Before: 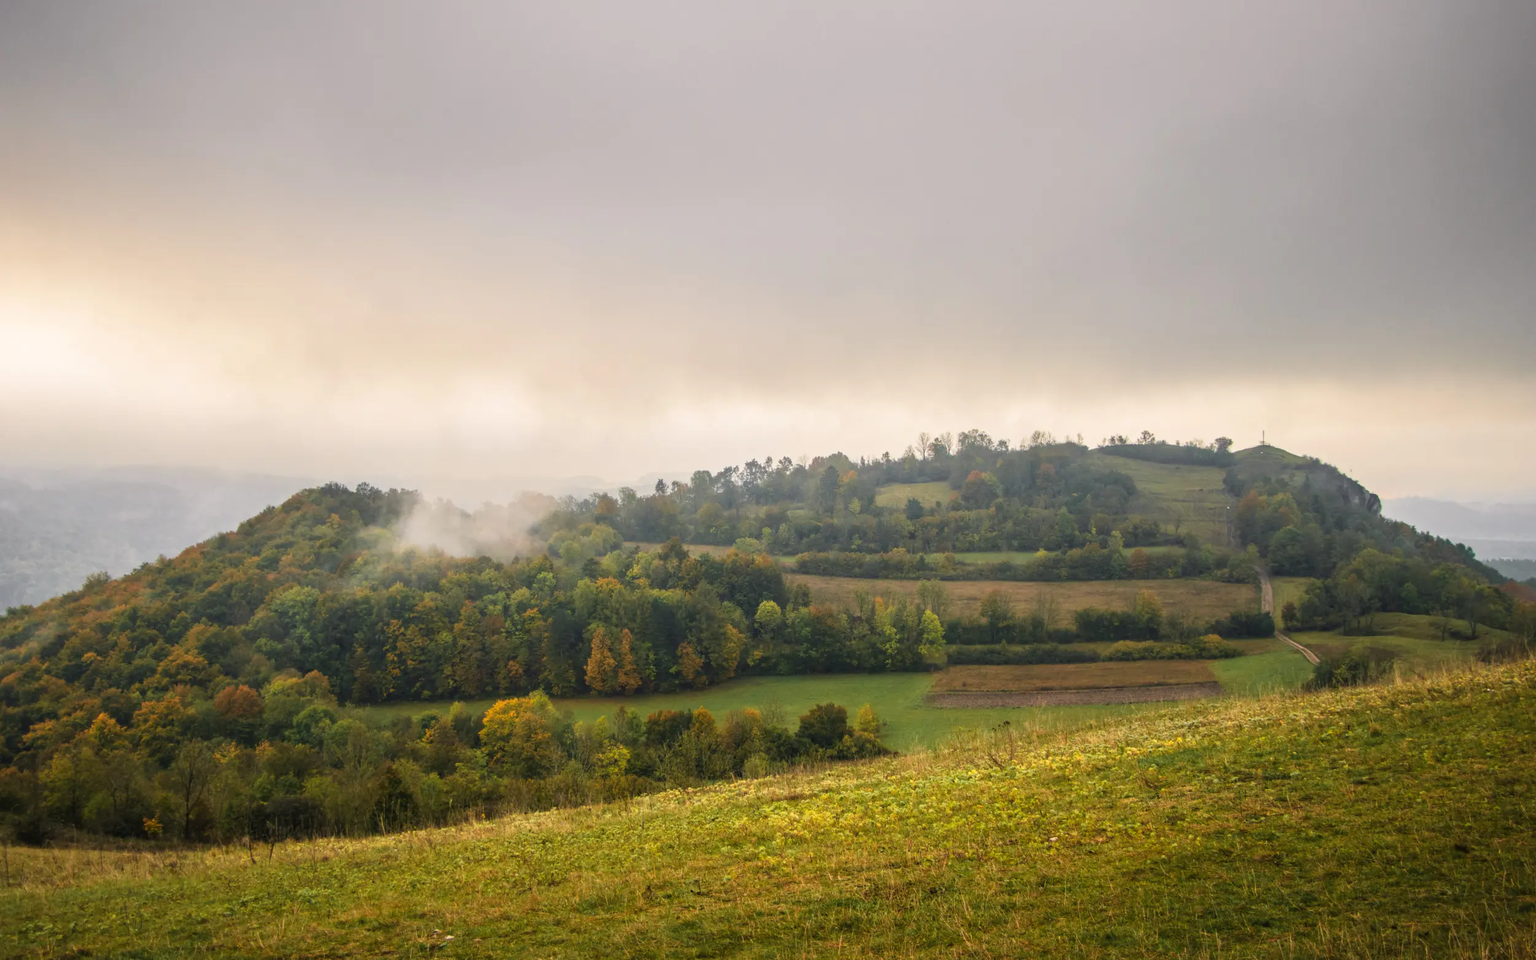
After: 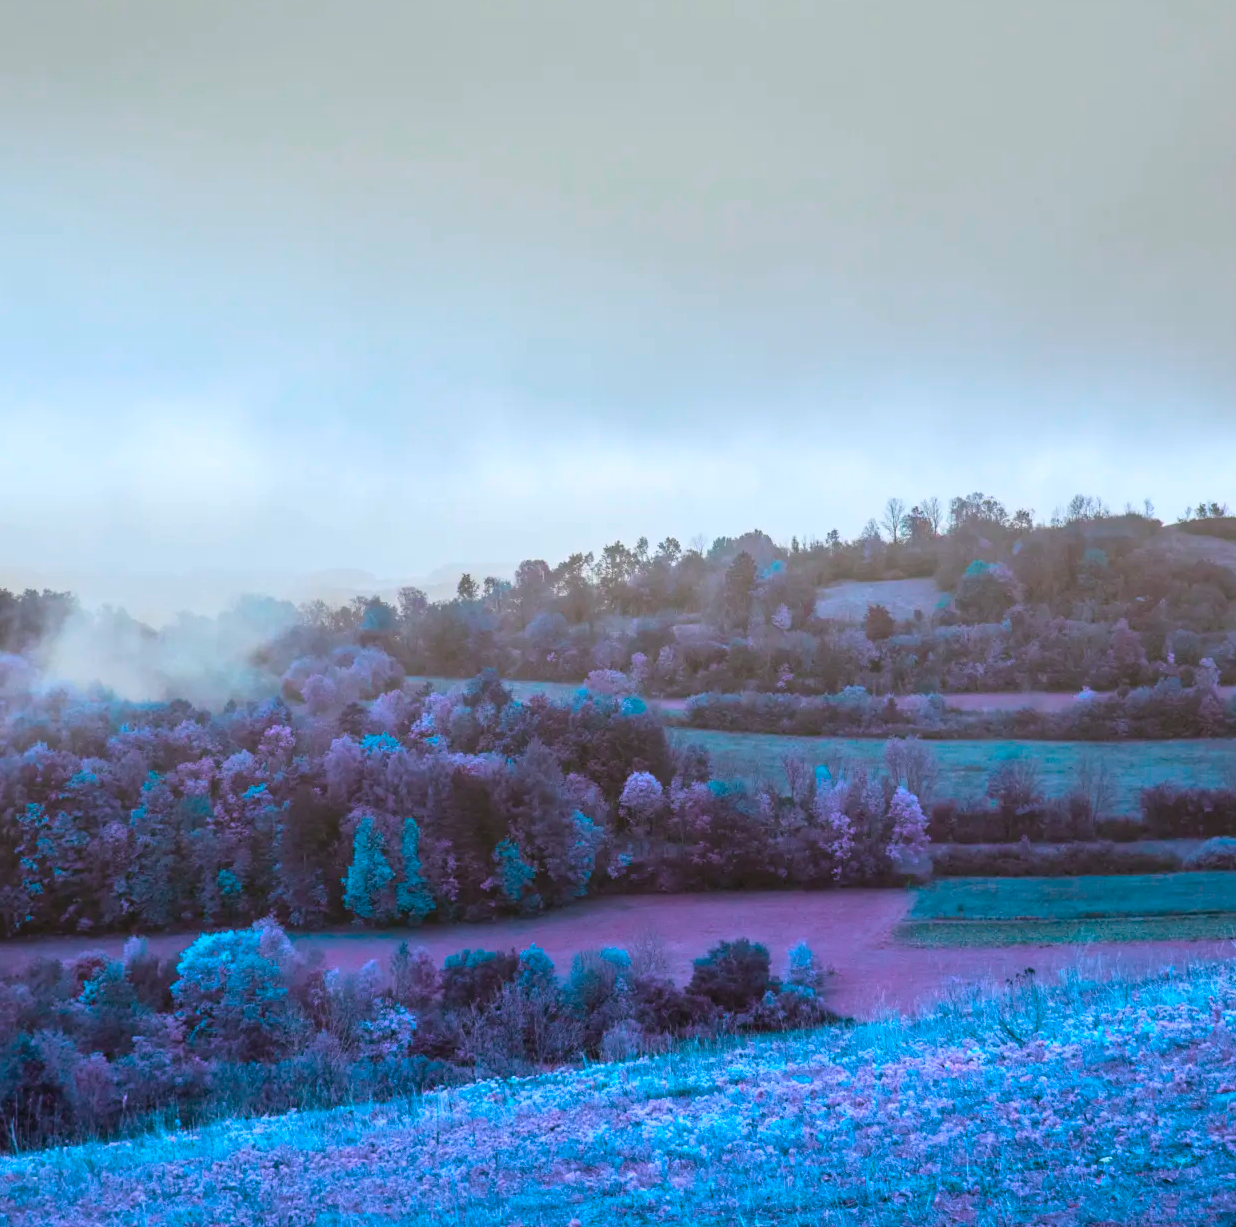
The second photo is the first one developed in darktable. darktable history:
crop and rotate: angle 0.02°, left 24.353%, top 13.219%, right 26.156%, bottom 8.224%
color balance rgb: hue shift 180°, global vibrance 50%, contrast 0.32%
